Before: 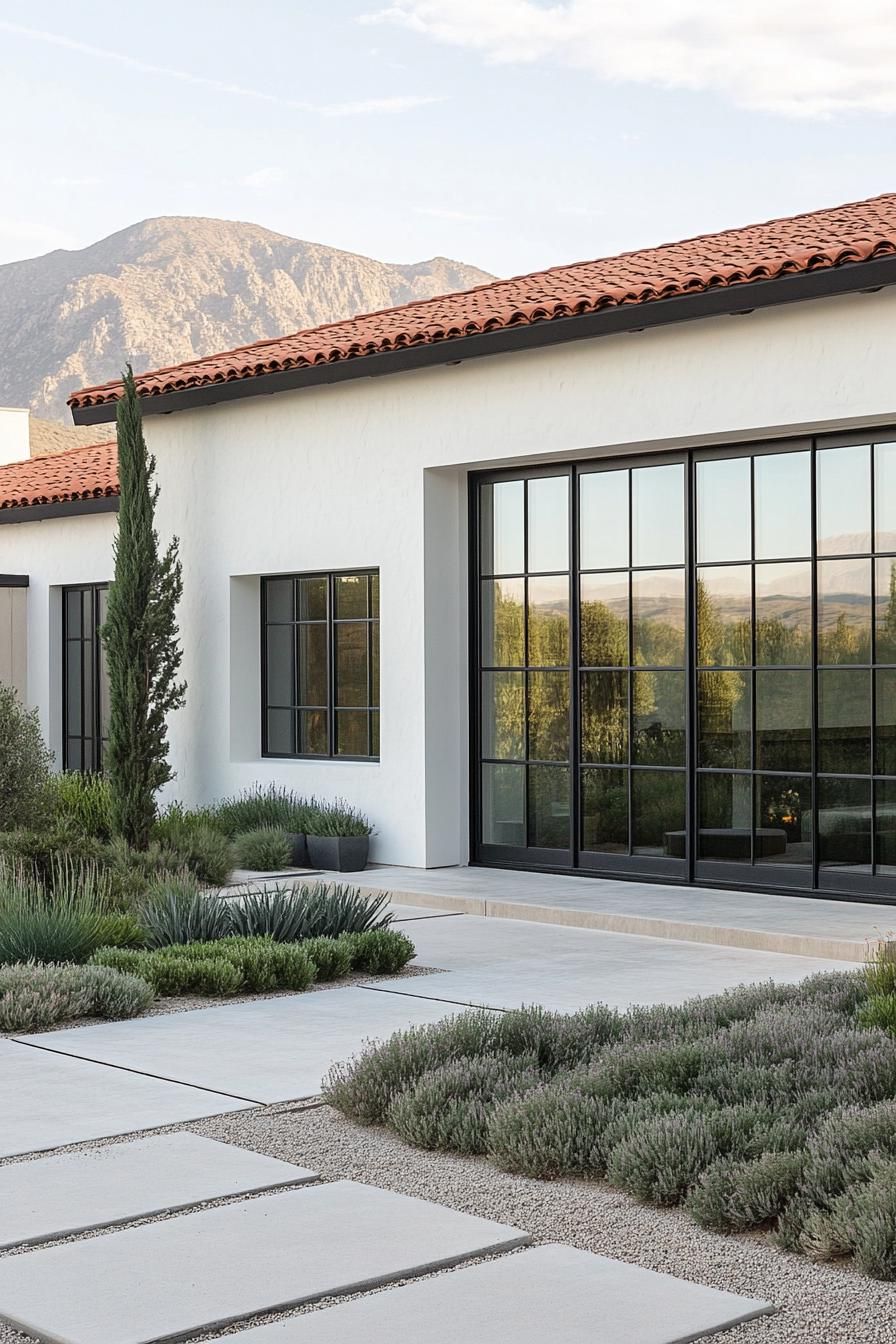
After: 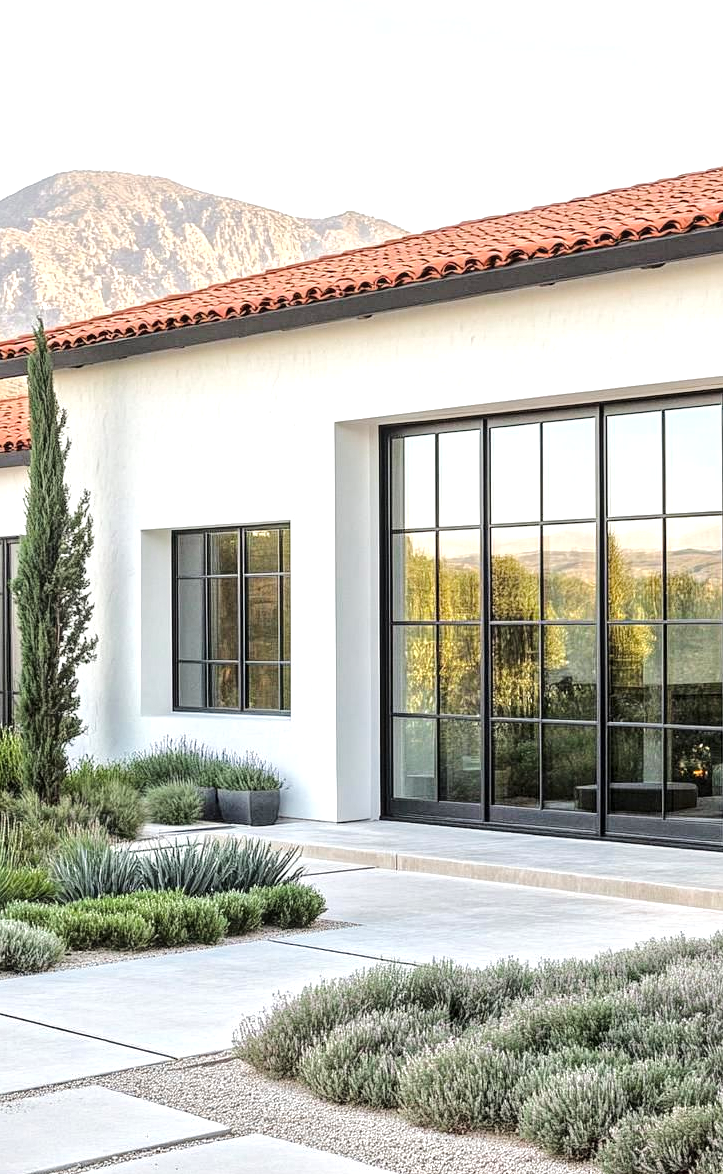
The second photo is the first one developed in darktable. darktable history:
tone equalizer: -7 EV 0.15 EV, -6 EV 0.588 EV, -5 EV 1.12 EV, -4 EV 1.31 EV, -3 EV 1.14 EV, -2 EV 0.6 EV, -1 EV 0.151 EV, smoothing diameter 2.08%, edges refinement/feathering 24.34, mask exposure compensation -1.57 EV, filter diffusion 5
color zones: curves: ch0 [(0, 0.425) (0.143, 0.422) (0.286, 0.42) (0.429, 0.419) (0.571, 0.419) (0.714, 0.42) (0.857, 0.422) (1, 0.425)]
exposure: exposure 0.298 EV, compensate exposure bias true, compensate highlight preservation false
crop: left 10.02%, top 3.469%, right 9.247%, bottom 9.106%
color calibration: illuminant same as pipeline (D50), adaptation none (bypass), x 0.332, y 0.335, temperature 5018.38 K
local contrast: highlights 93%, shadows 89%, detail 160%, midtone range 0.2
